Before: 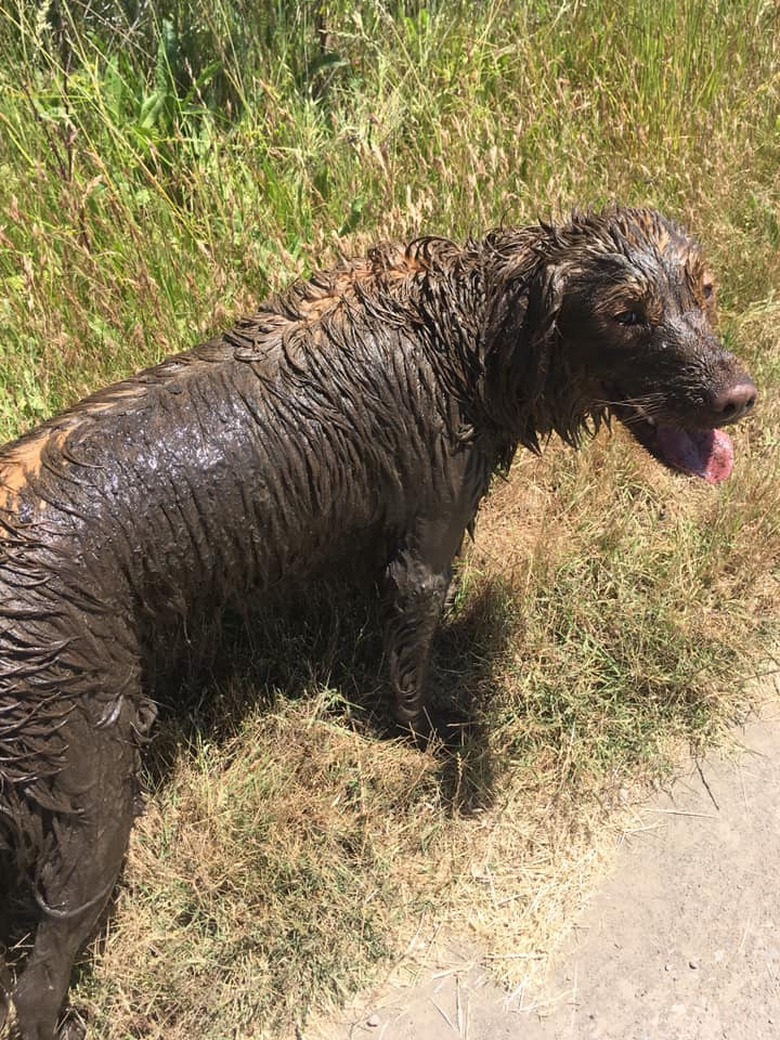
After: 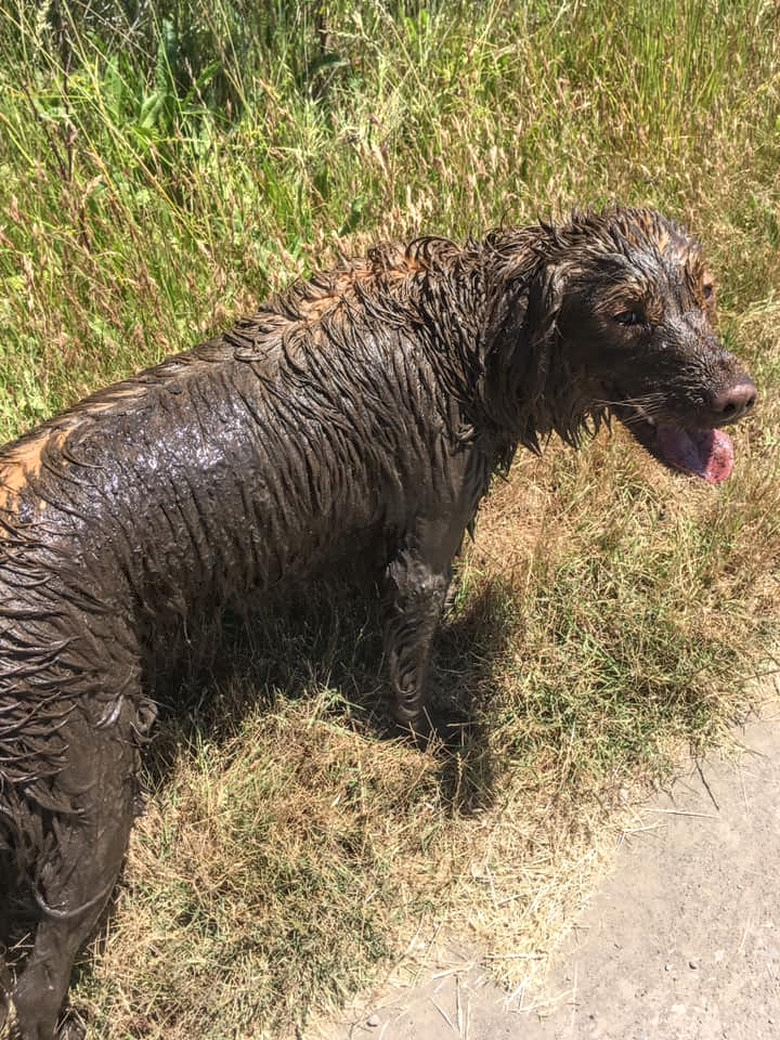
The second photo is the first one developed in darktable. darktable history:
local contrast: highlights 5%, shadows 1%, detail 133%
